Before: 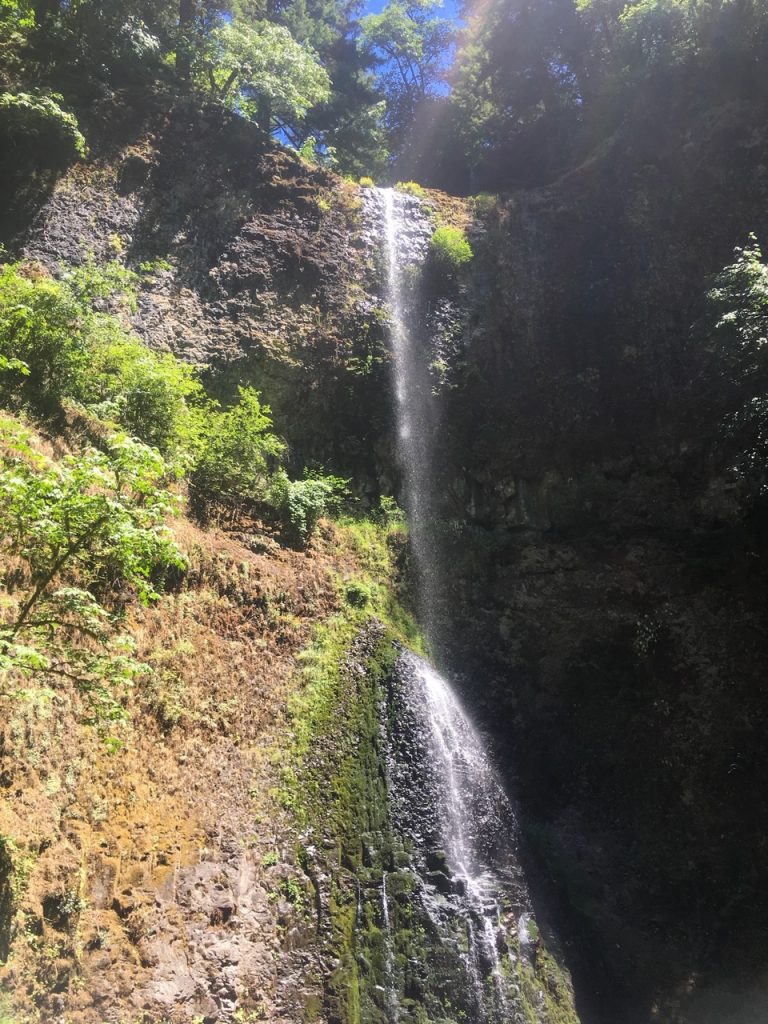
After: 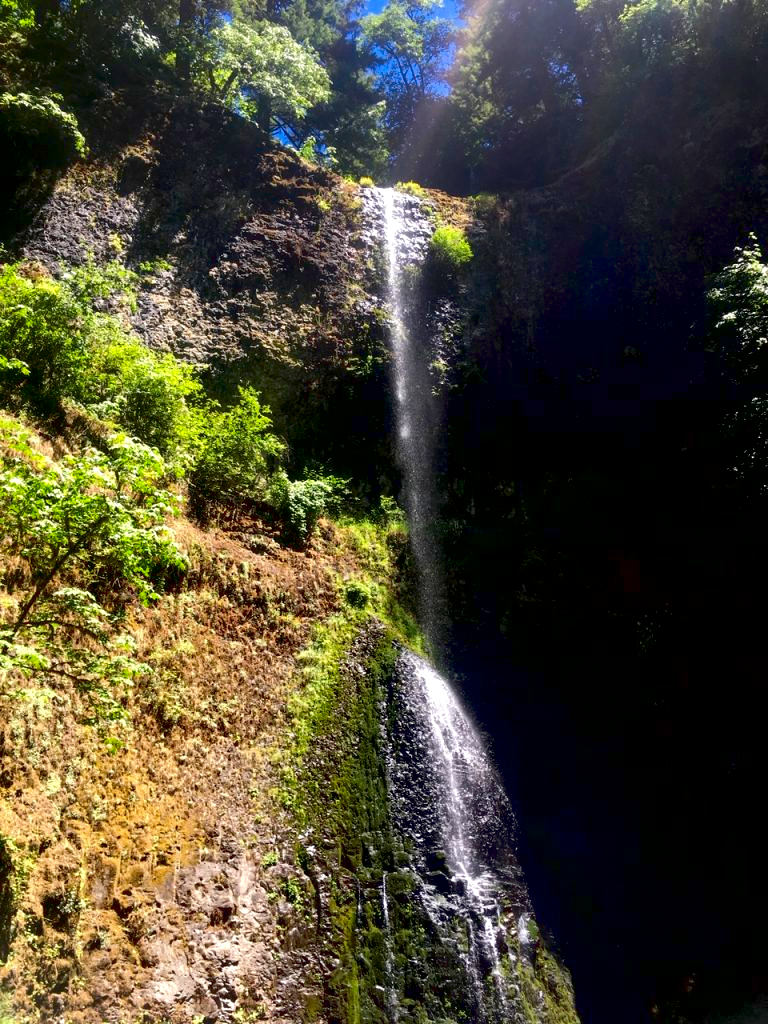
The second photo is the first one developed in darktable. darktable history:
exposure: black level correction 0.031, exposure 0.304 EV, compensate highlight preservation false
contrast brightness saturation: brightness -0.25, saturation 0.2
